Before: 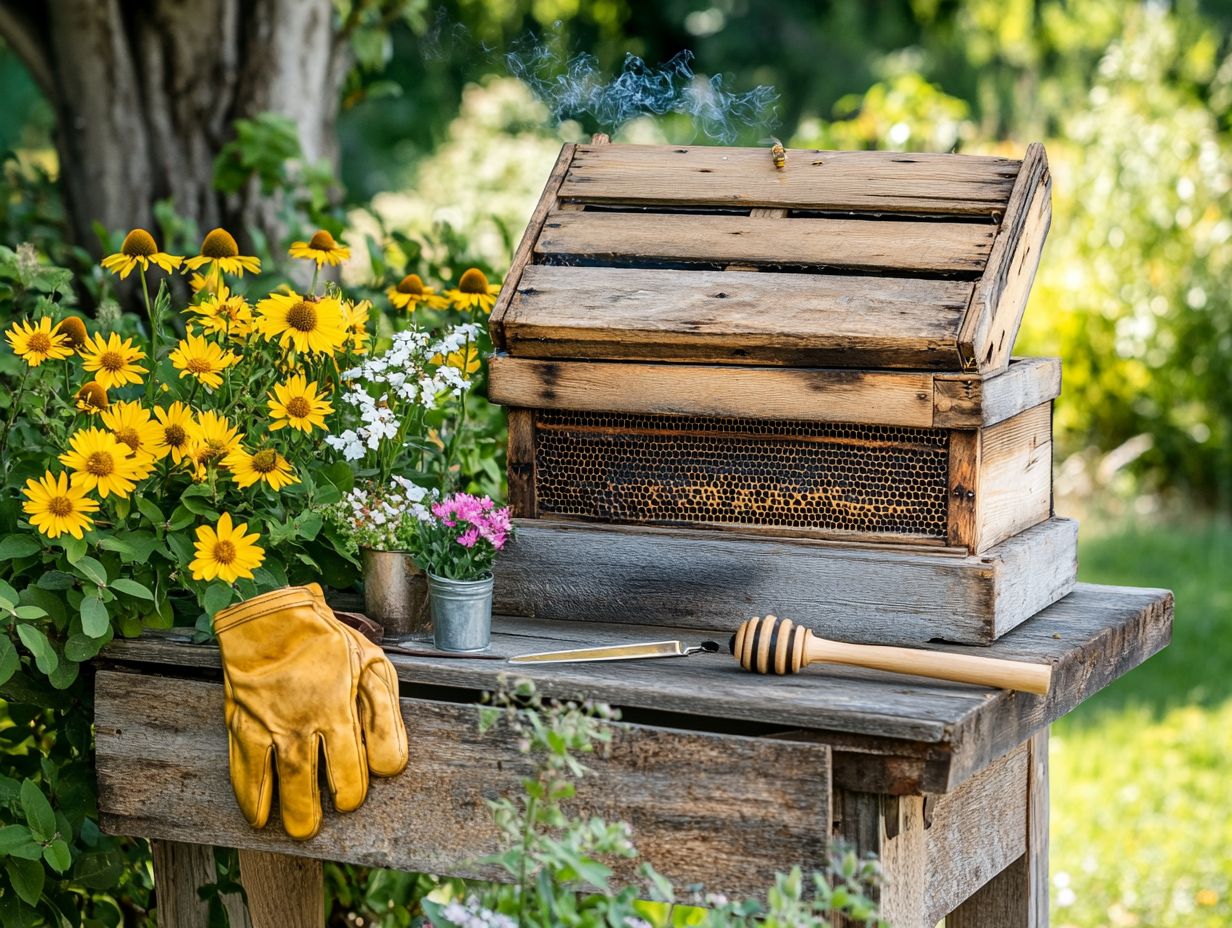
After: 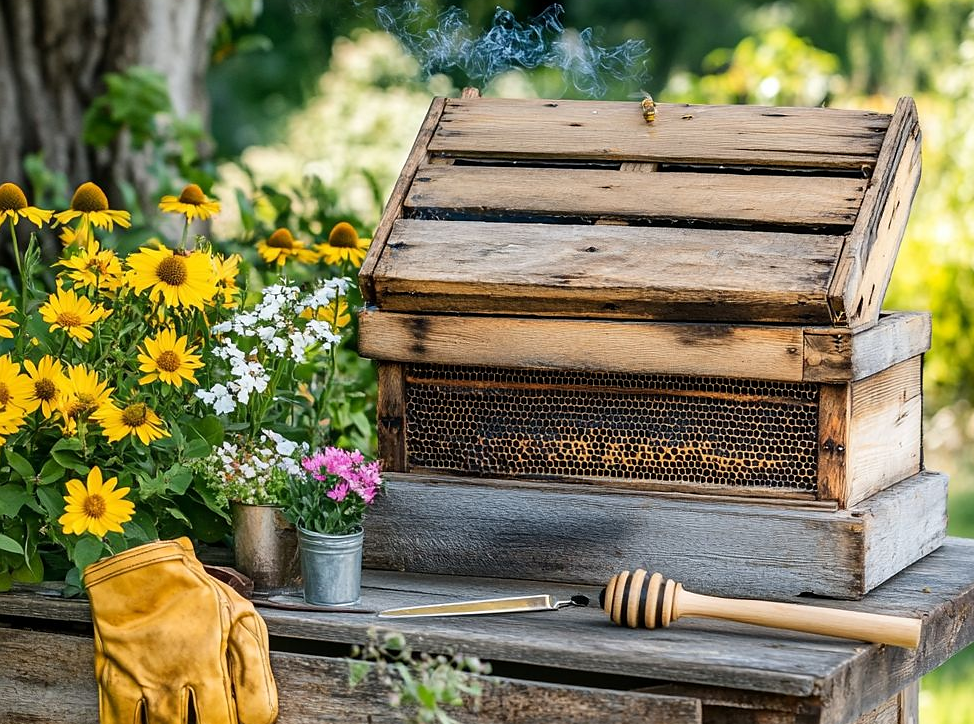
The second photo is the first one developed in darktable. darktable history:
sharpen: radius 1.013, threshold 1.056
crop and rotate: left 10.585%, top 5.043%, right 10.326%, bottom 16.848%
